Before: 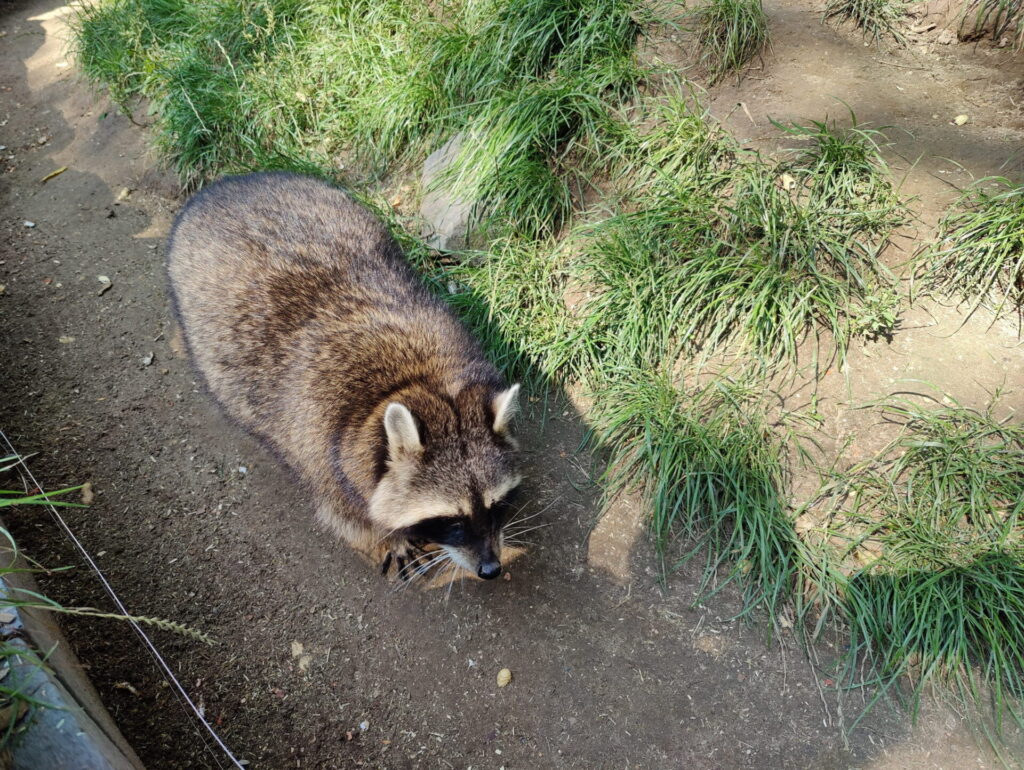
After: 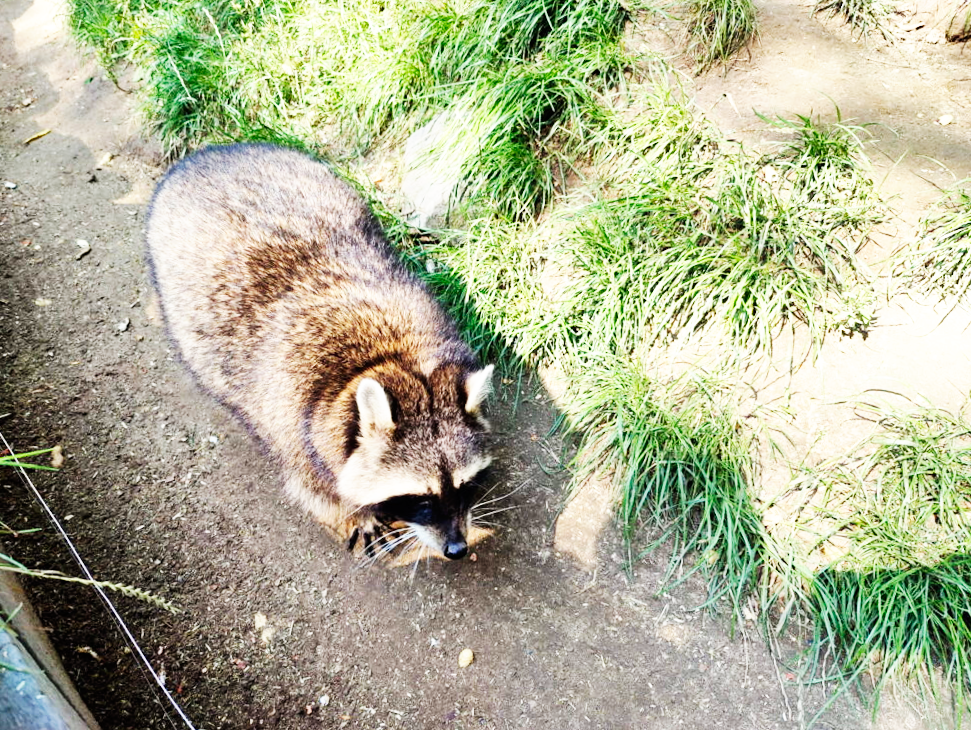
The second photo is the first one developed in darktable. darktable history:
base curve: curves: ch0 [(0, 0) (0.007, 0.004) (0.027, 0.03) (0.046, 0.07) (0.207, 0.54) (0.442, 0.872) (0.673, 0.972) (1, 1)], preserve colors none
exposure: black level correction 0.001, exposure 0.191 EV, compensate highlight preservation false
crop and rotate: angle -2.38°
